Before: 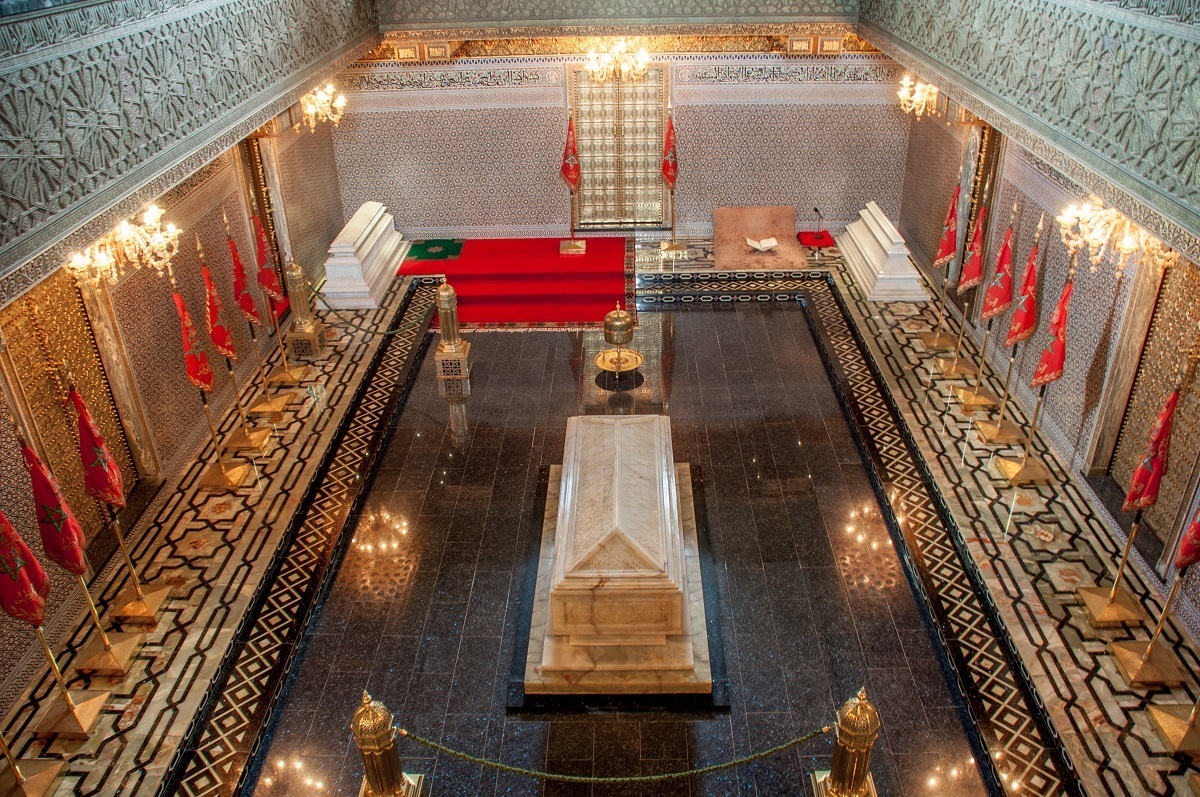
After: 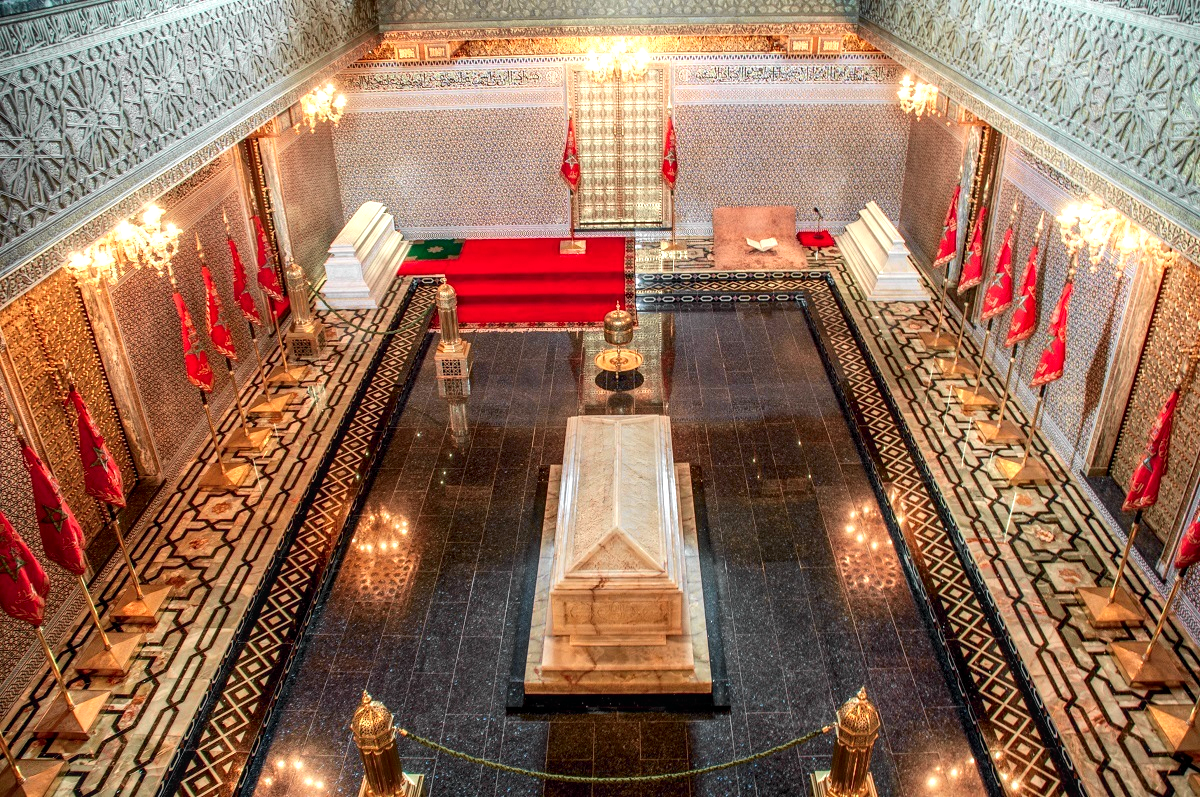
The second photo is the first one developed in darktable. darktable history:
exposure: black level correction 0, exposure 0.4 EV, compensate exposure bias true, compensate highlight preservation false
tone curve: curves: ch0 [(0, 0.015) (0.037, 0.032) (0.131, 0.113) (0.275, 0.26) (0.497, 0.531) (0.617, 0.663) (0.704, 0.748) (0.813, 0.842) (0.911, 0.931) (0.997, 1)]; ch1 [(0, 0) (0.301, 0.3) (0.444, 0.438) (0.493, 0.494) (0.501, 0.499) (0.534, 0.543) (0.582, 0.605) (0.658, 0.687) (0.746, 0.79) (1, 1)]; ch2 [(0, 0) (0.246, 0.234) (0.36, 0.356) (0.415, 0.426) (0.476, 0.492) (0.502, 0.499) (0.525, 0.513) (0.533, 0.534) (0.586, 0.598) (0.634, 0.643) (0.706, 0.717) (0.853, 0.83) (1, 0.951)], color space Lab, independent channels, preserve colors none
local contrast: on, module defaults
